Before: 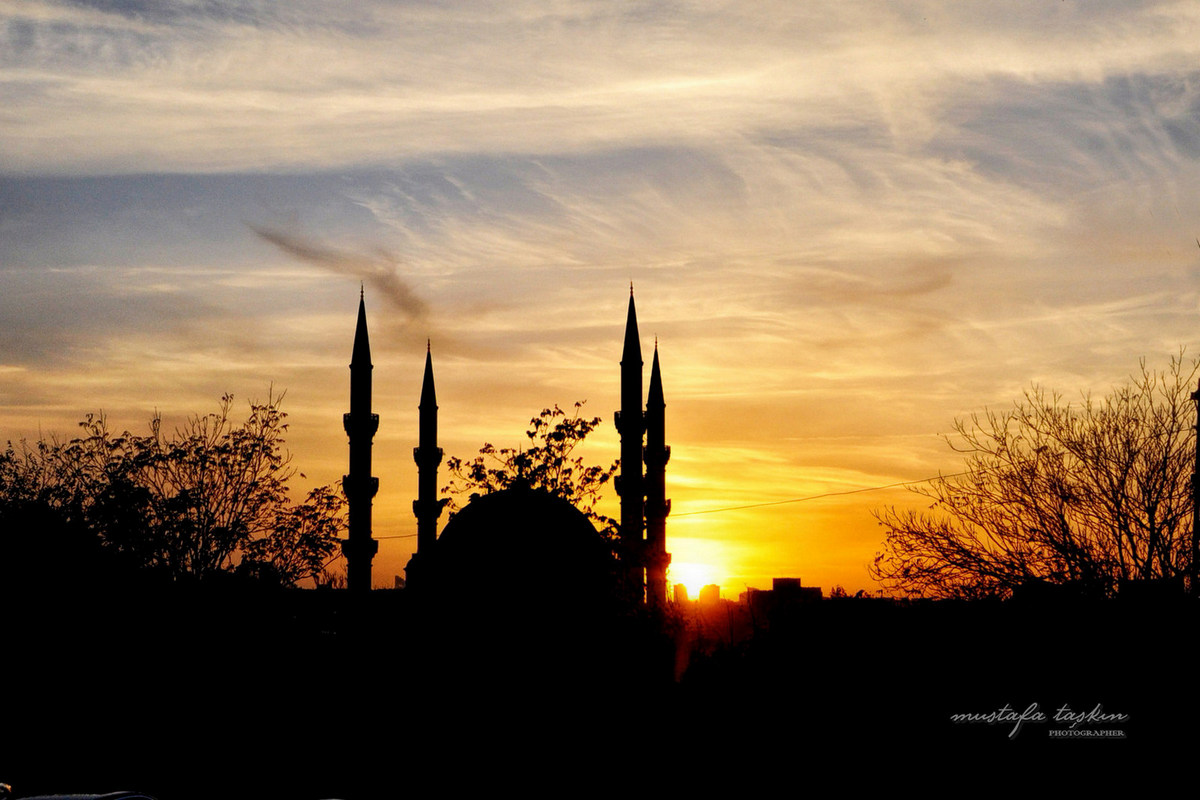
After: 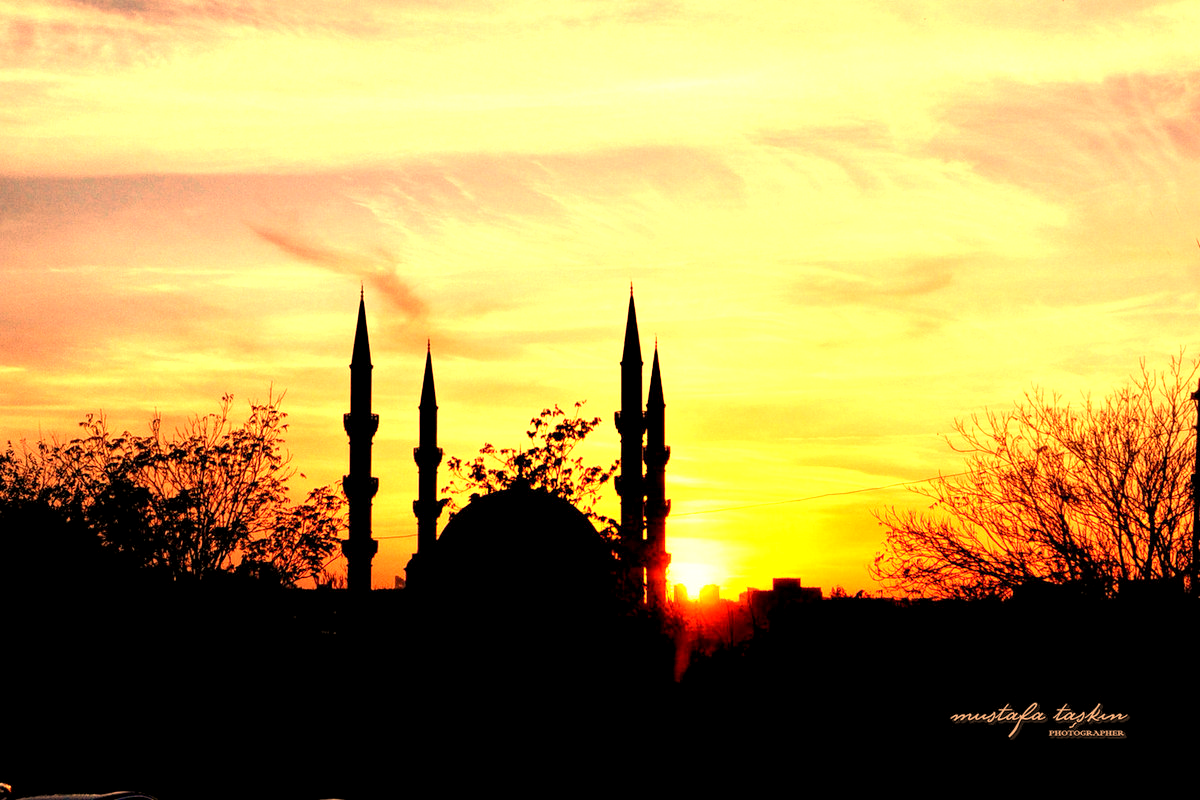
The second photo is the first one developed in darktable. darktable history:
white balance: red 1.467, blue 0.684
exposure: black level correction 0.001, exposure 1.116 EV, compensate highlight preservation false
